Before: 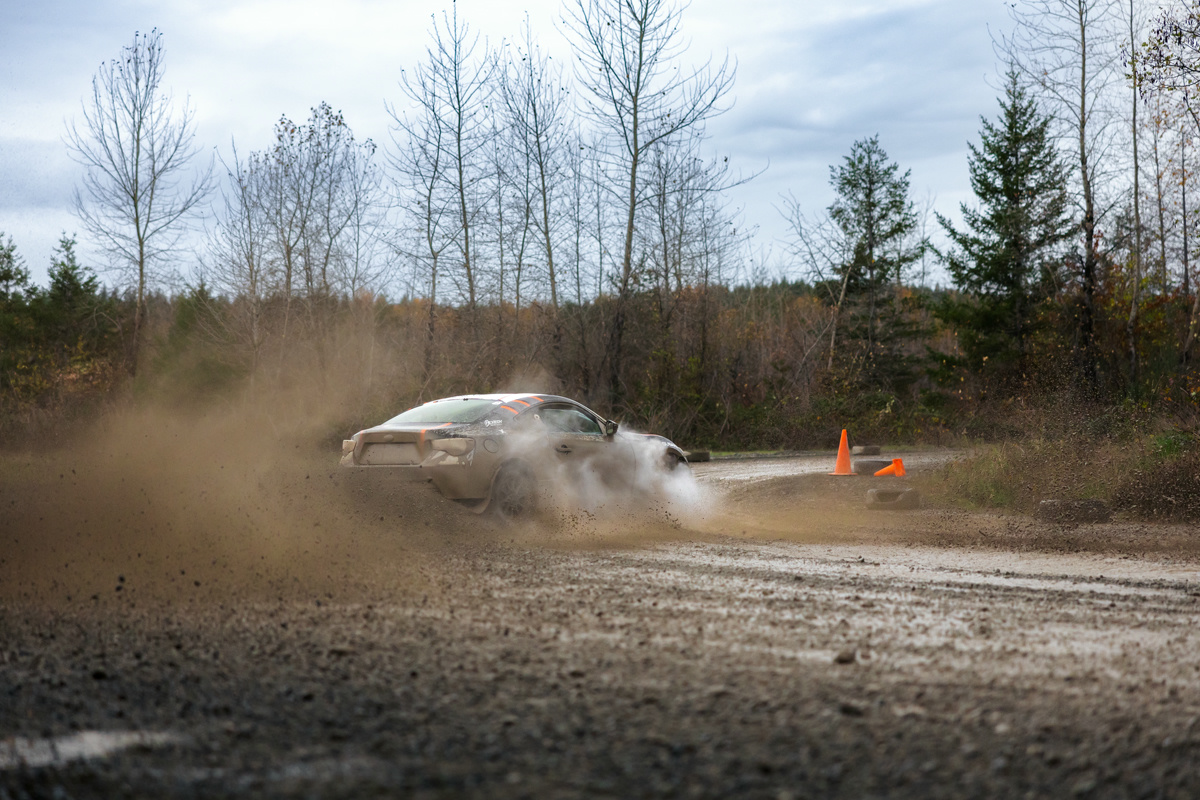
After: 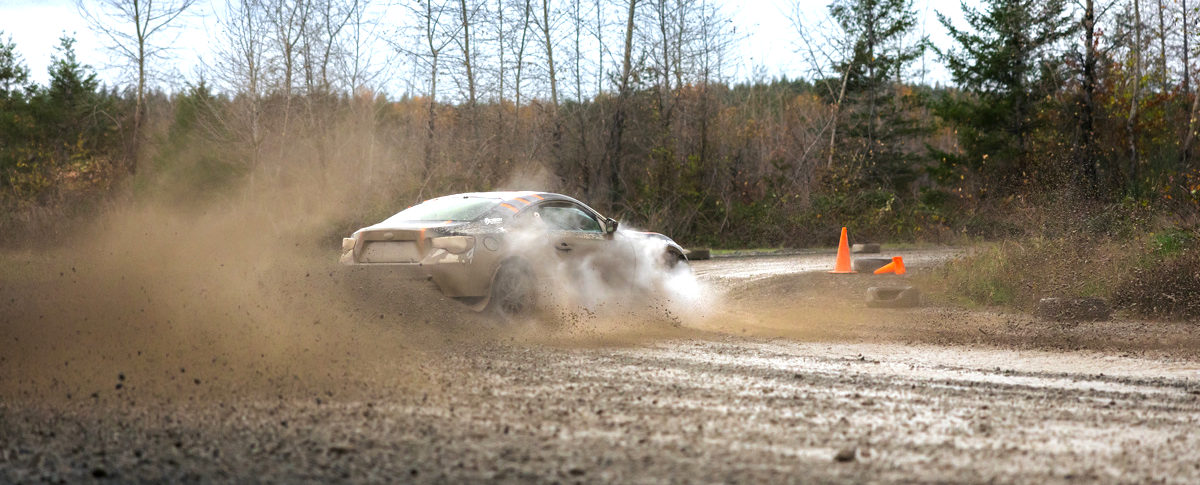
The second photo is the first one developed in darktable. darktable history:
exposure: black level correction 0, exposure 0.7 EV, compensate exposure bias true, compensate highlight preservation false
crop and rotate: top 25.357%, bottom 13.942%
